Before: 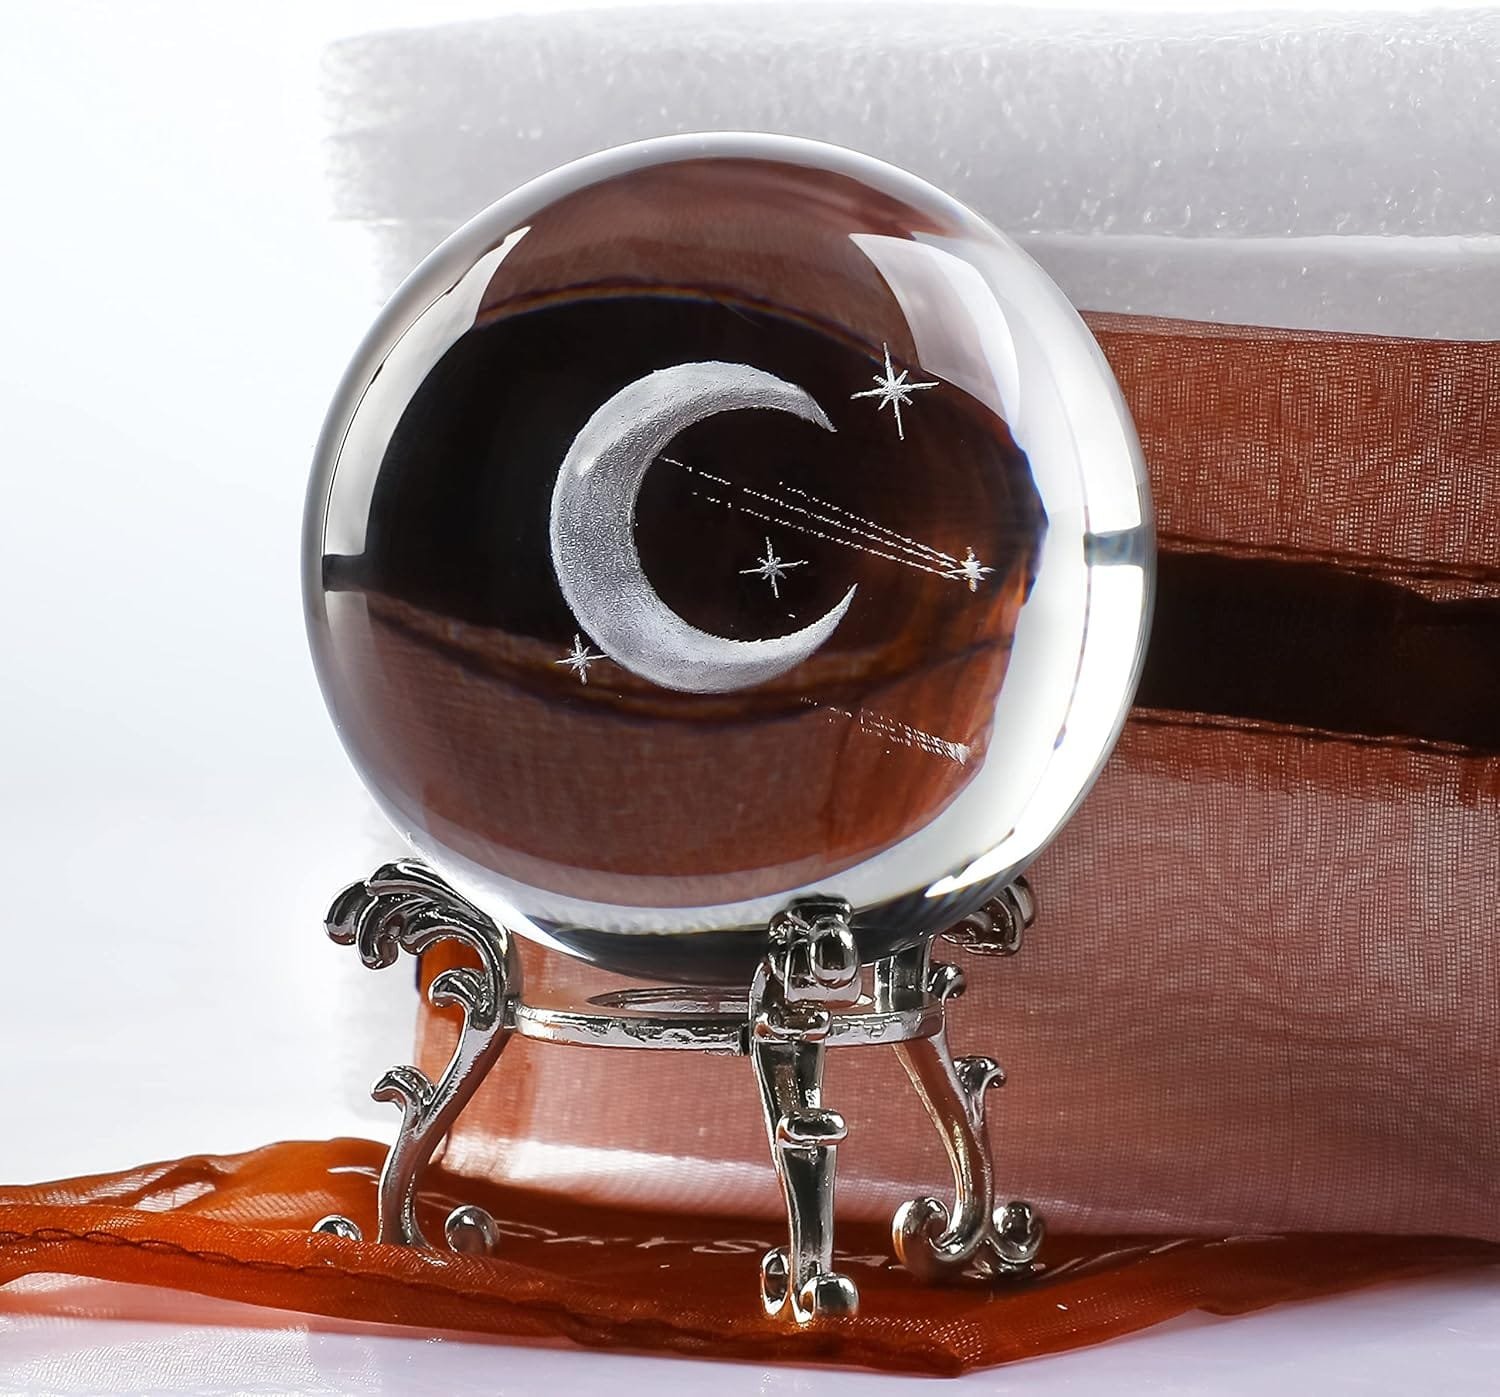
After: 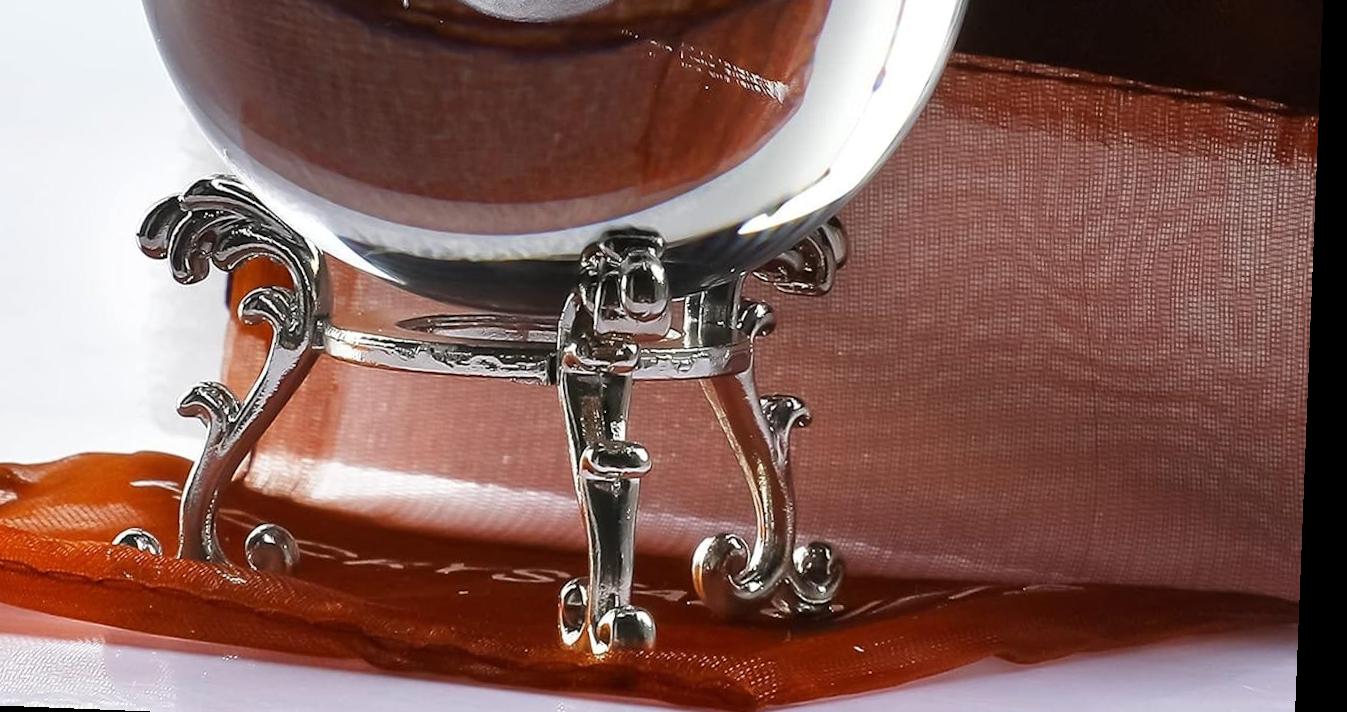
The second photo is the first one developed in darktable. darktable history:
rotate and perspective: rotation 2.27°, automatic cropping off
crop and rotate: left 13.306%, top 48.129%, bottom 2.928%
